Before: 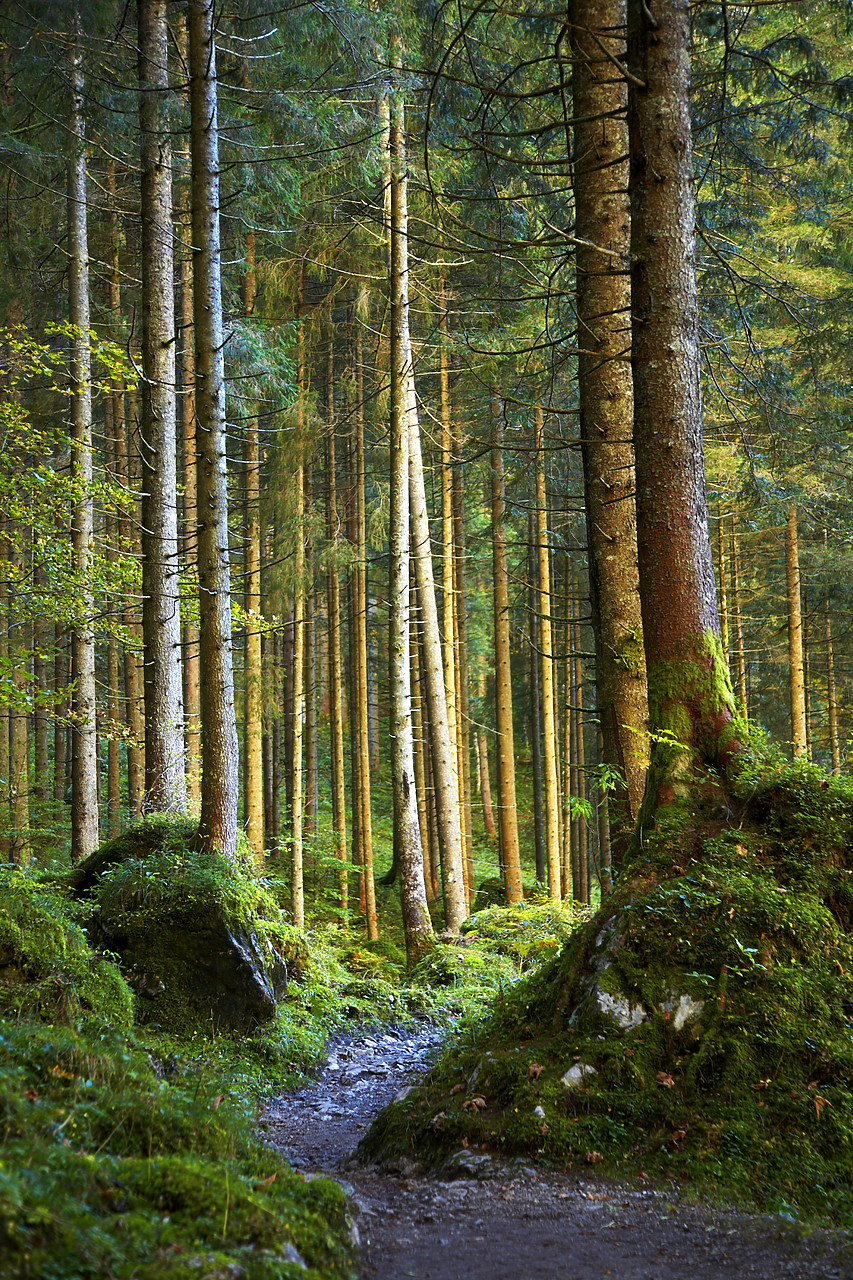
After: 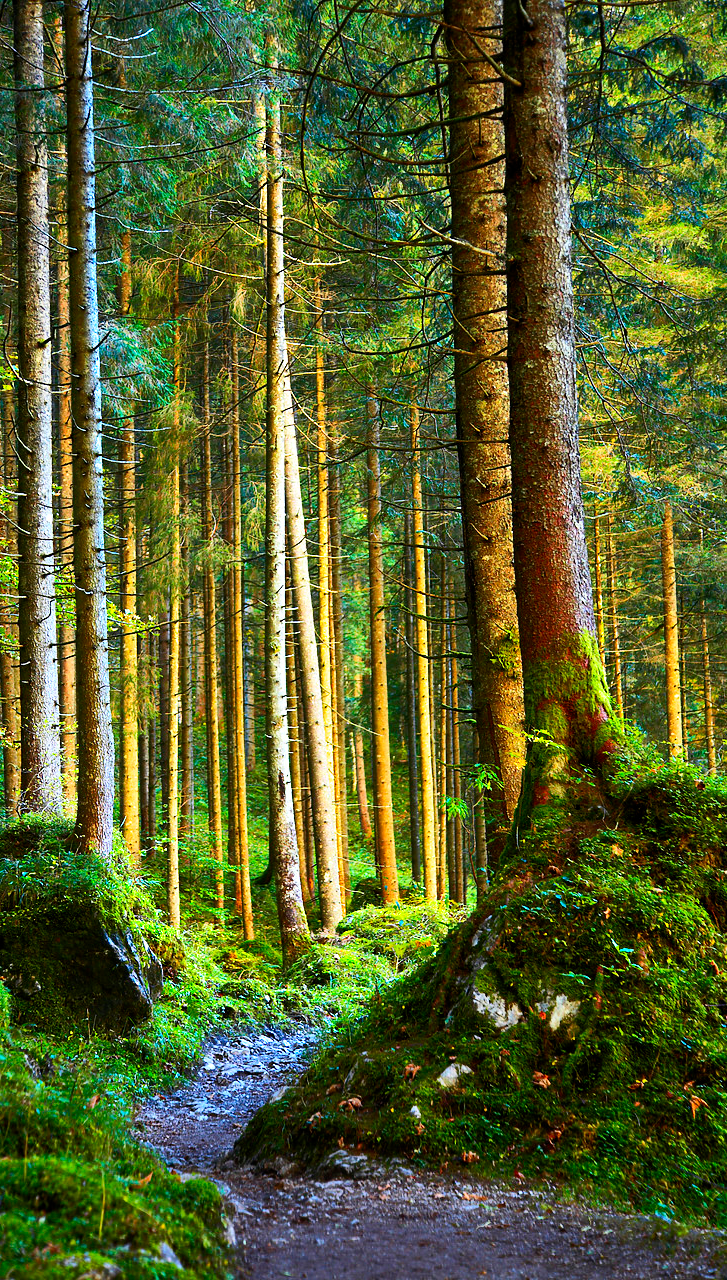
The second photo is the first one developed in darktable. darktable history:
crop and rotate: left 14.73%
shadows and highlights: low approximation 0.01, soften with gaussian
contrast brightness saturation: contrast 0.235, brightness 0.098, saturation 0.288
